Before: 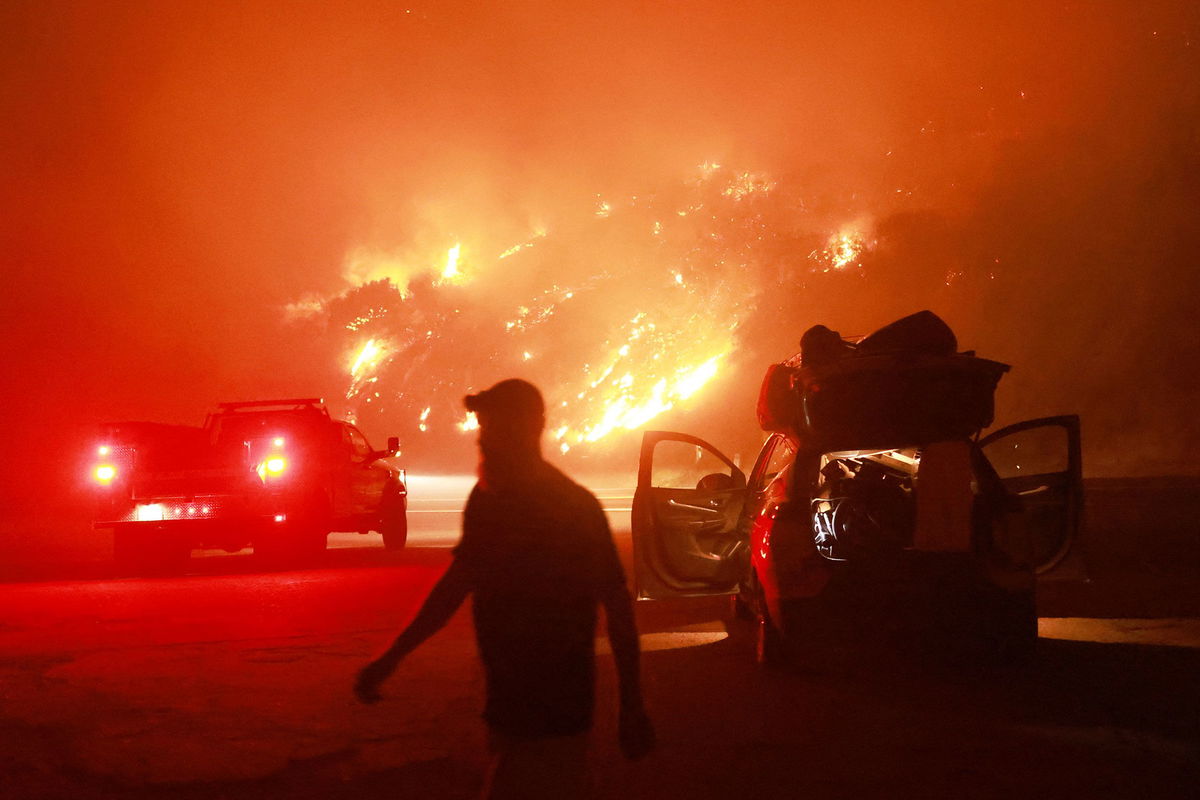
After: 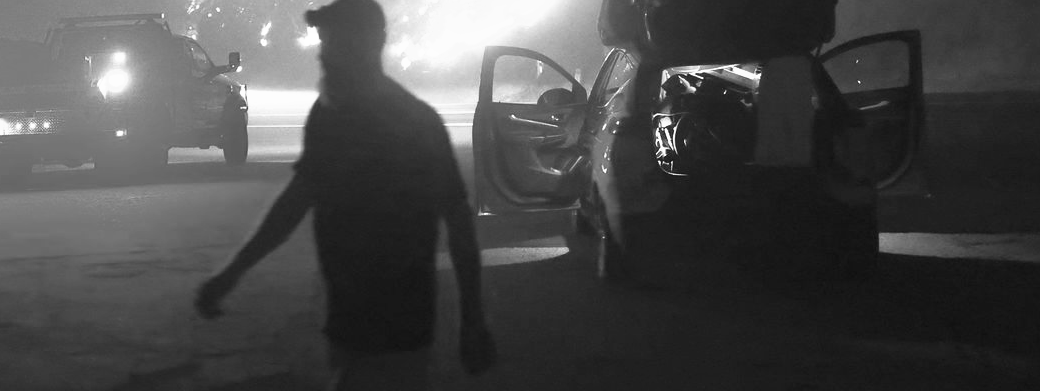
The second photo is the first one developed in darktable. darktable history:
crop and rotate: left 13.306%, top 48.129%, bottom 2.928%
shadows and highlights: shadows 0, highlights 40
color balance: lift [1.003, 0.993, 1.001, 1.007], gamma [1.018, 1.072, 0.959, 0.928], gain [0.974, 0.873, 1.031, 1.127]
exposure: exposure 0.426 EV, compensate highlight preservation false
monochrome: a 32, b 64, size 2.3
velvia: strength 15%
